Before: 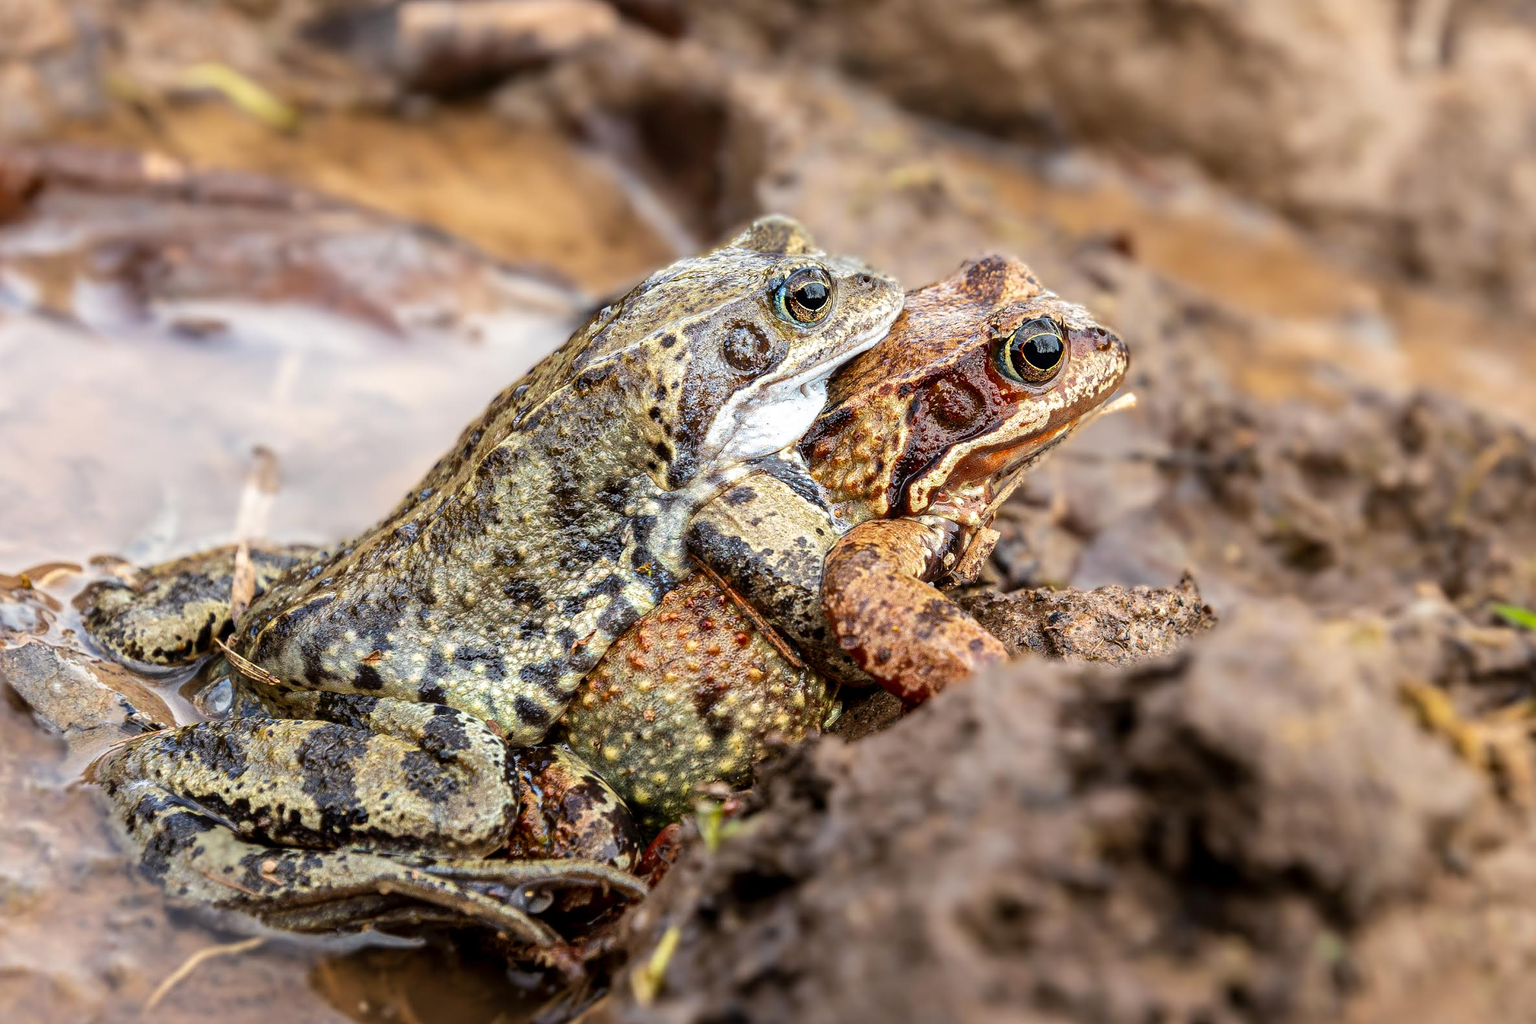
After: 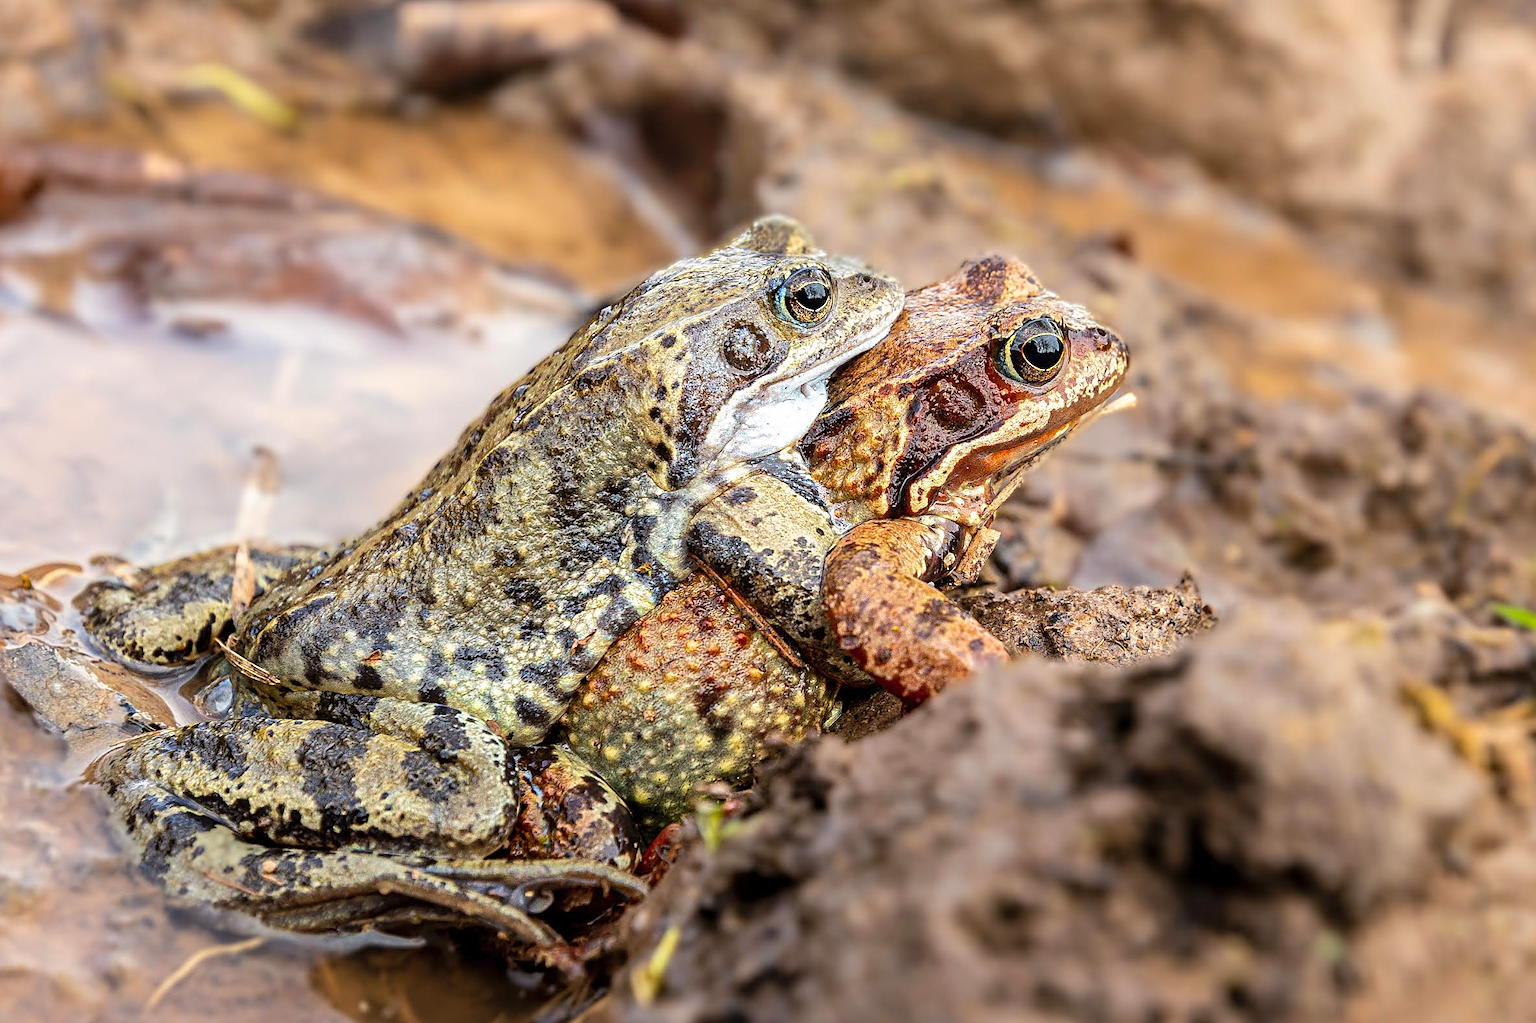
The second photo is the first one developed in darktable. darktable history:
sharpen: on, module defaults
white balance: emerald 1
contrast brightness saturation: contrast 0.03, brightness 0.06, saturation 0.13
exposure: compensate highlight preservation false
